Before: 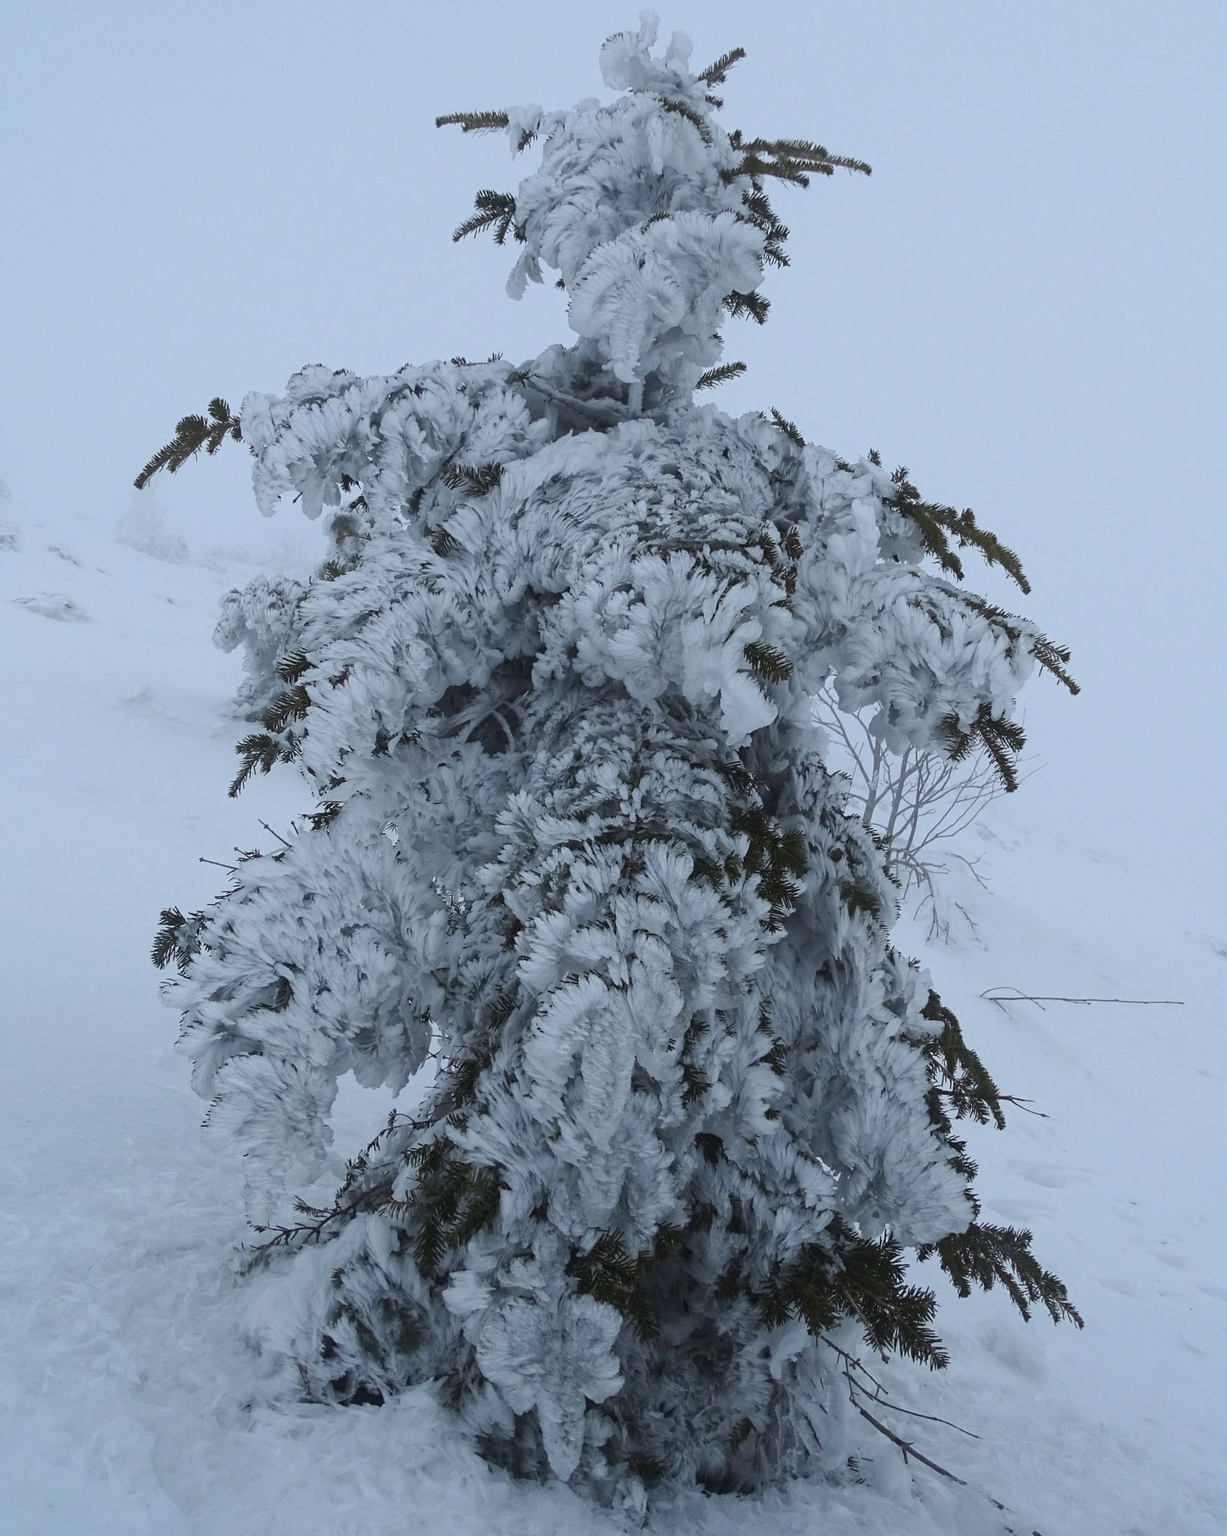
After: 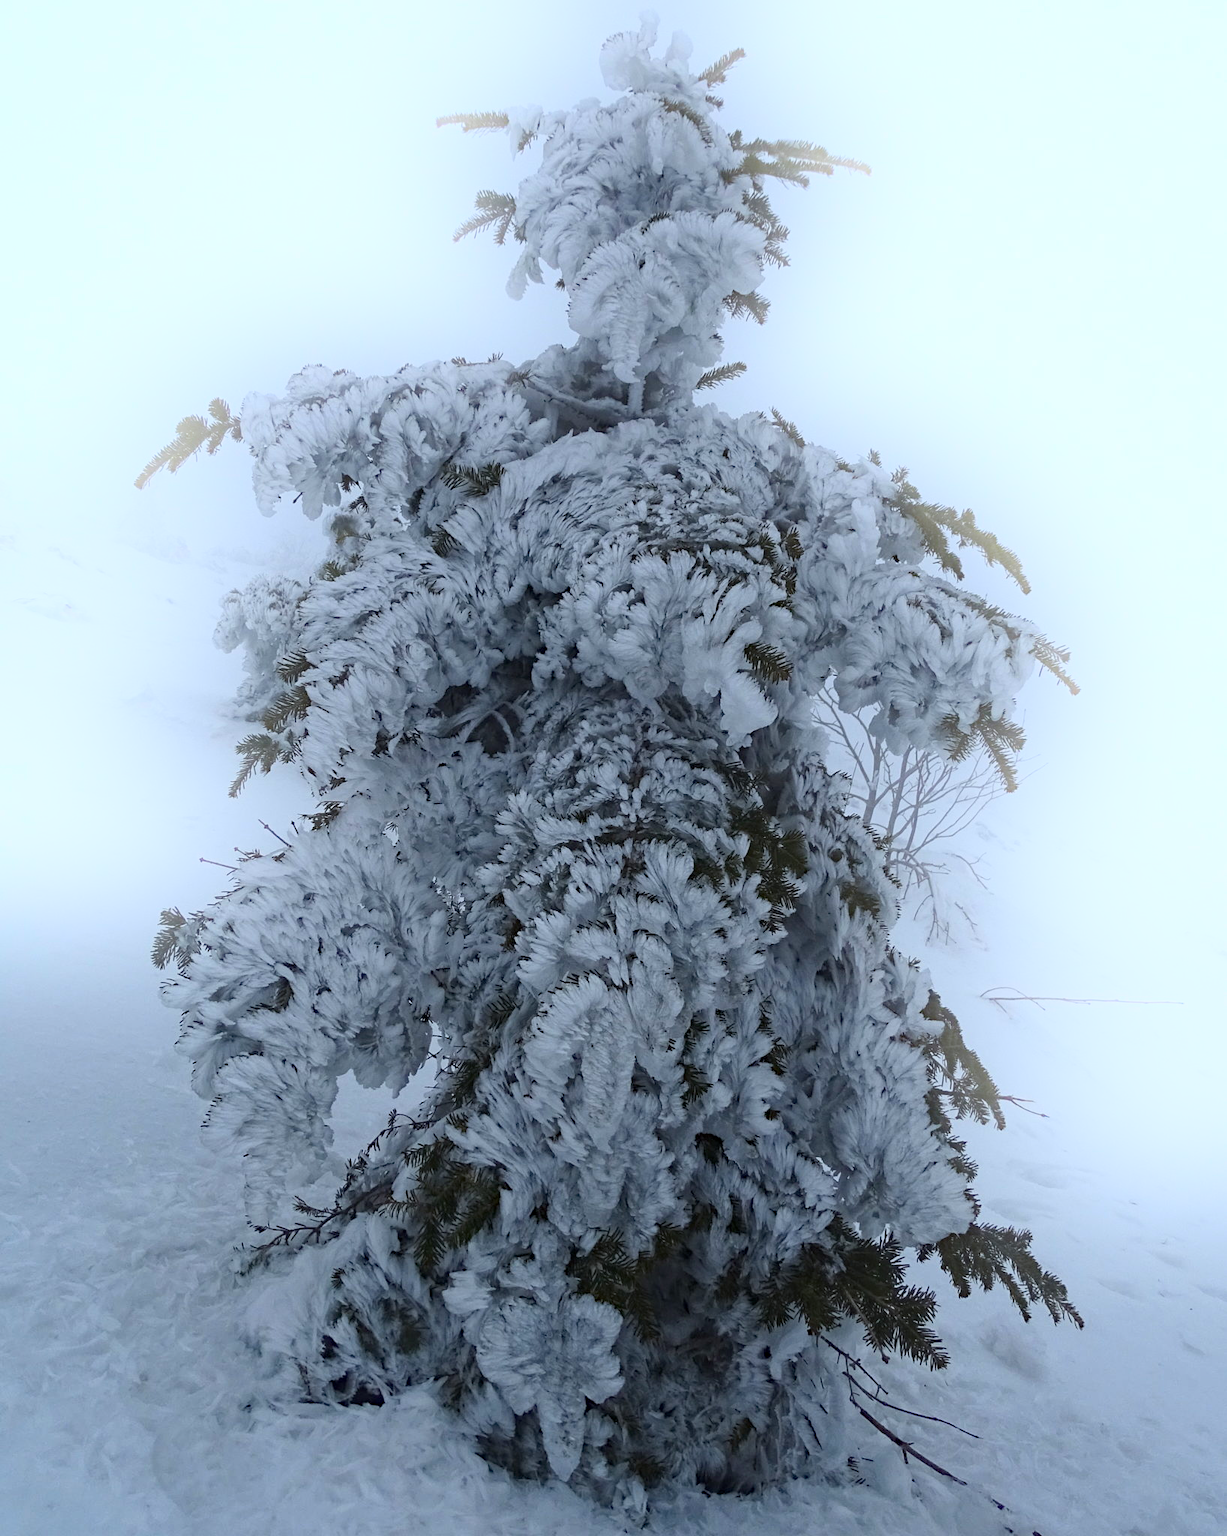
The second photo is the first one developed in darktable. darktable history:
white balance: red 0.982, blue 1.018
haze removal: strength 0.29, distance 0.25, compatibility mode true, adaptive false
bloom: on, module defaults
